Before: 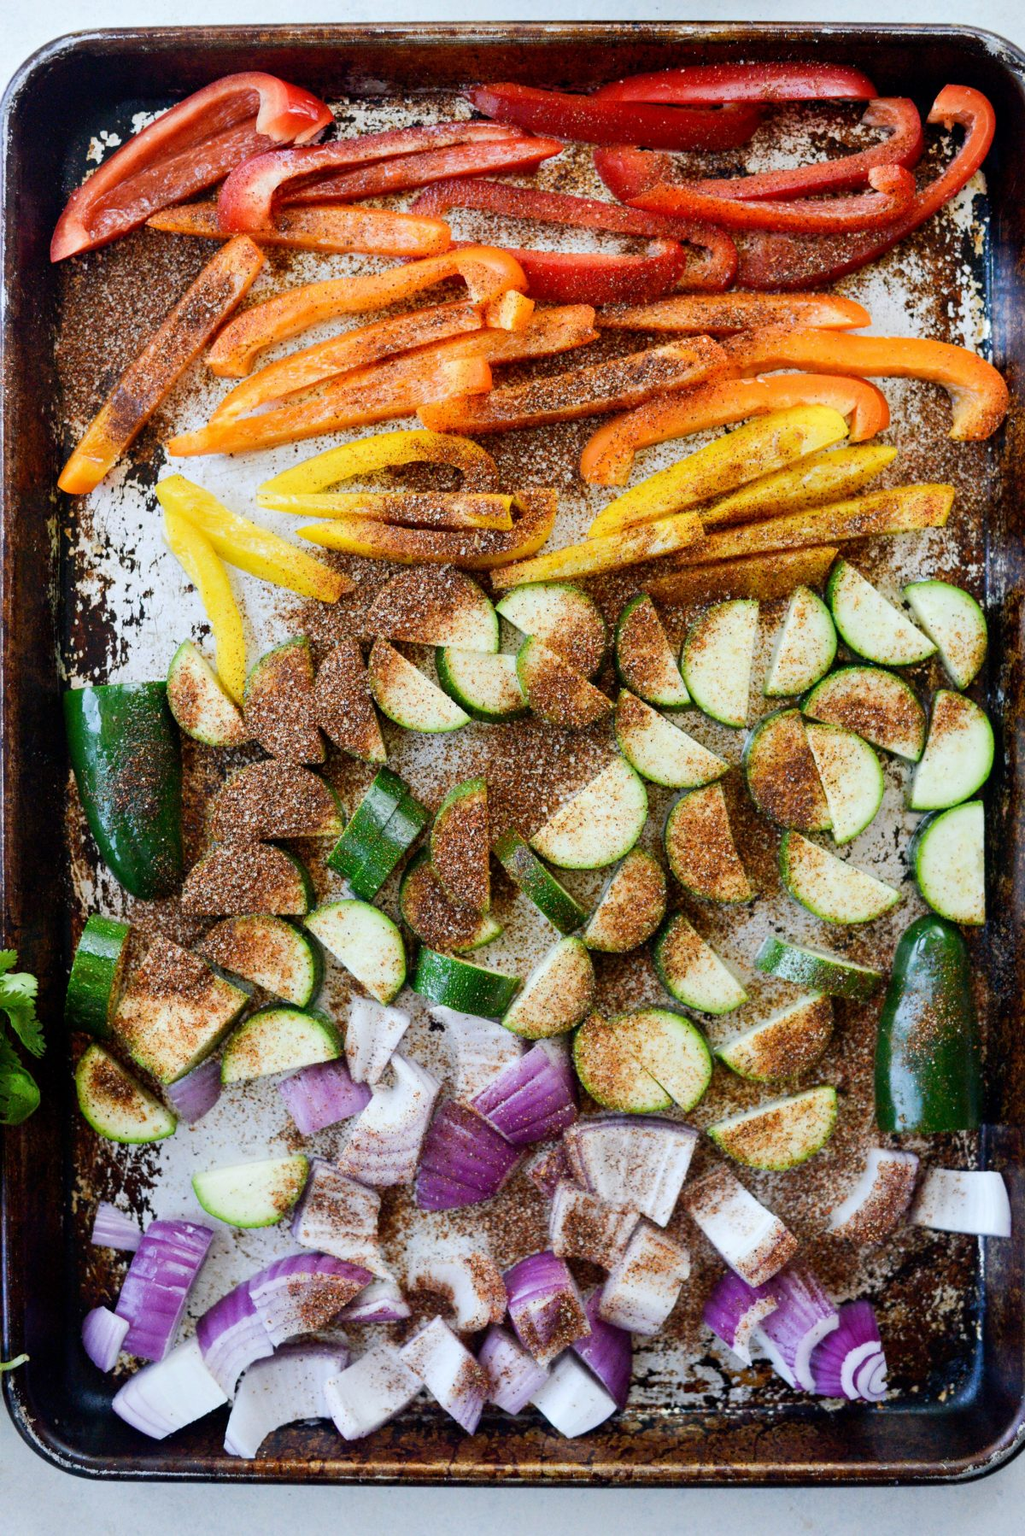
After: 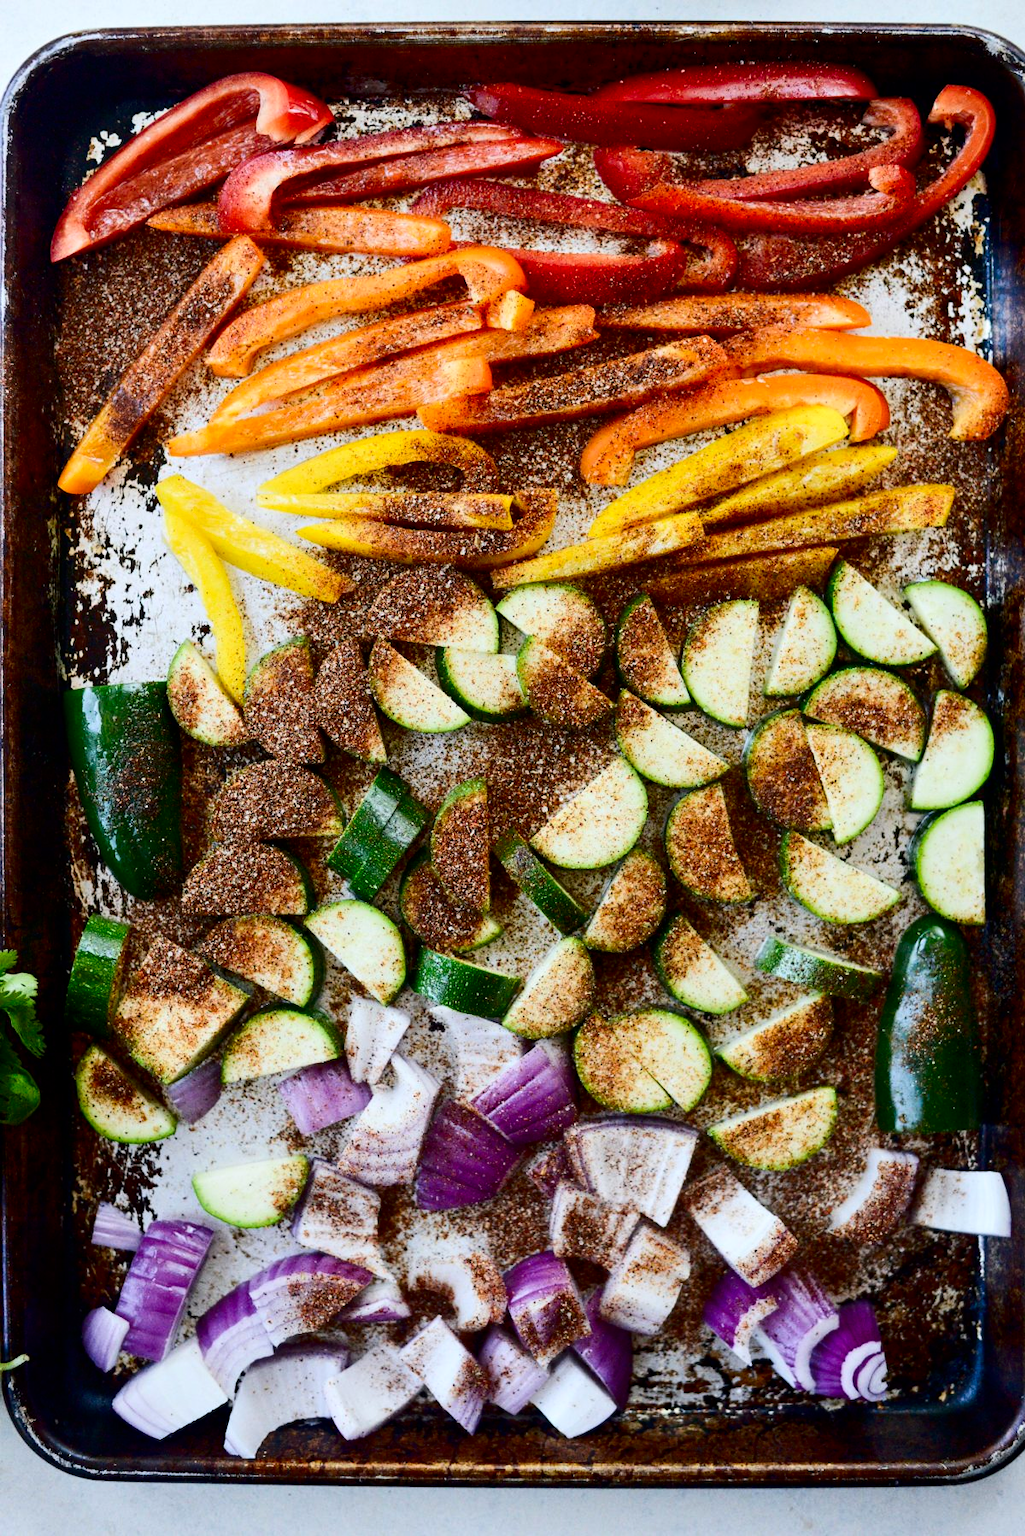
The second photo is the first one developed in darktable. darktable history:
tone equalizer: -7 EV 0.13 EV, smoothing diameter 25%, edges refinement/feathering 10, preserve details guided filter
contrast brightness saturation: contrast 0.2, brightness -0.11, saturation 0.1
